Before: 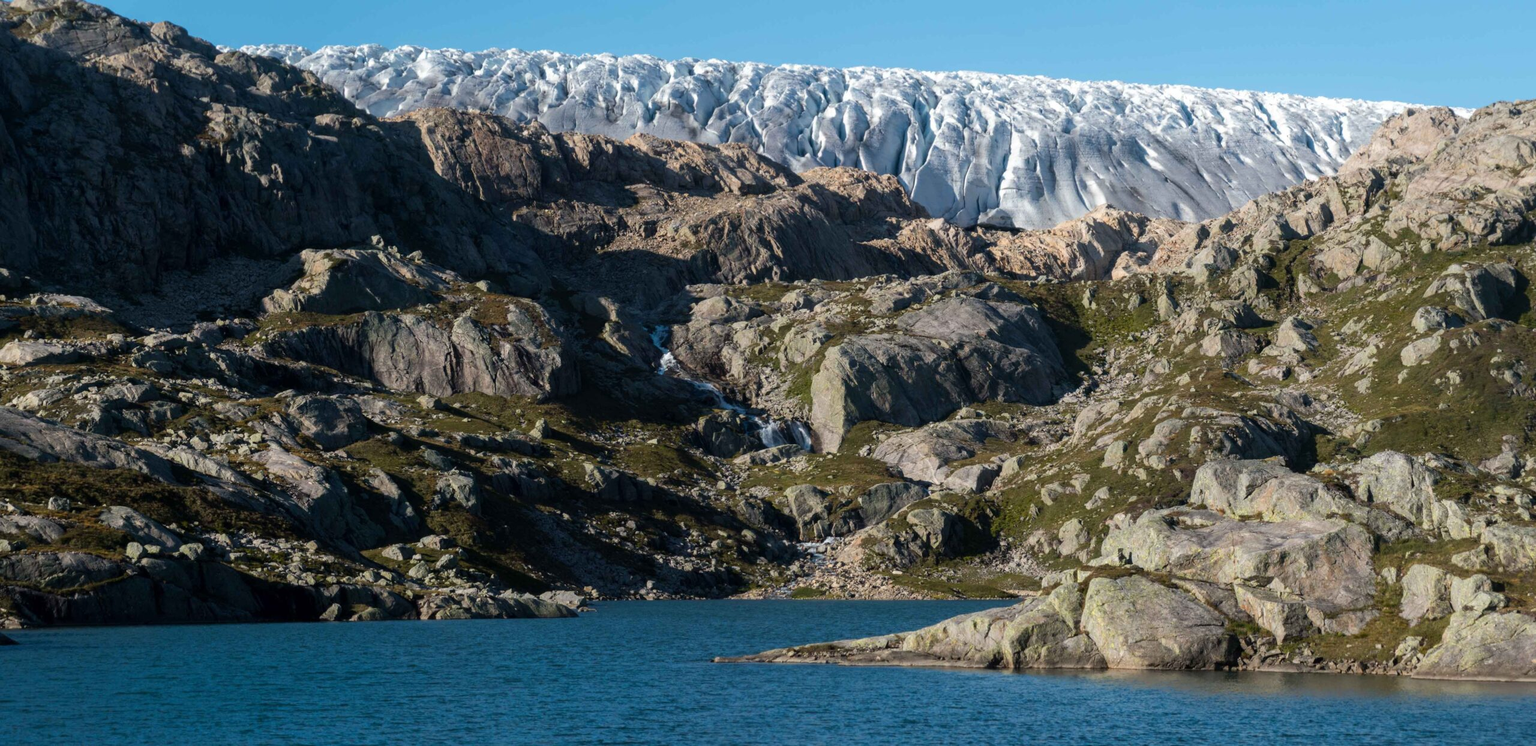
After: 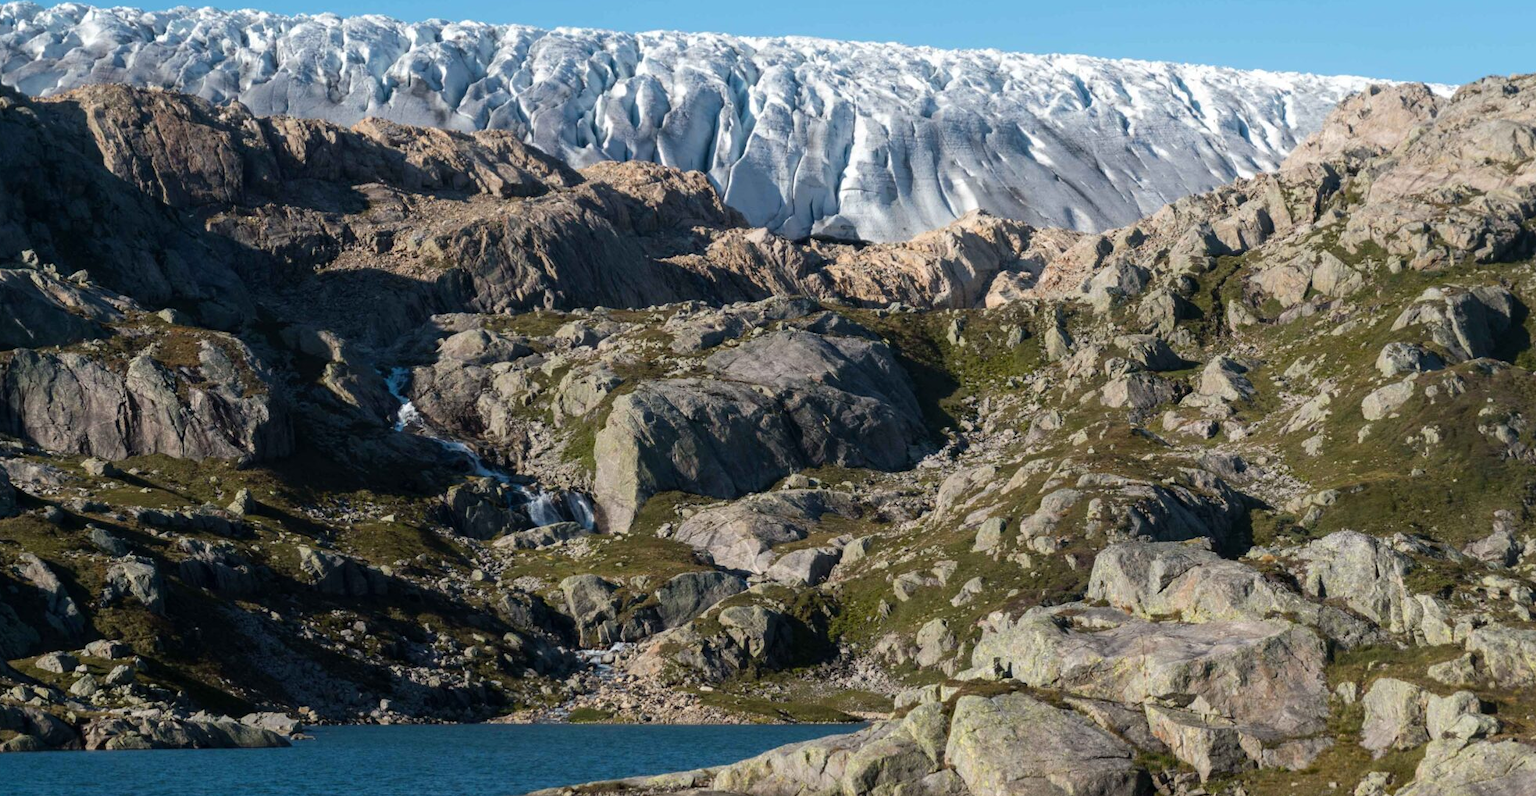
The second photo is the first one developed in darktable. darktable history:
tone equalizer: on, module defaults
crop: left 23.095%, top 5.827%, bottom 11.854%
